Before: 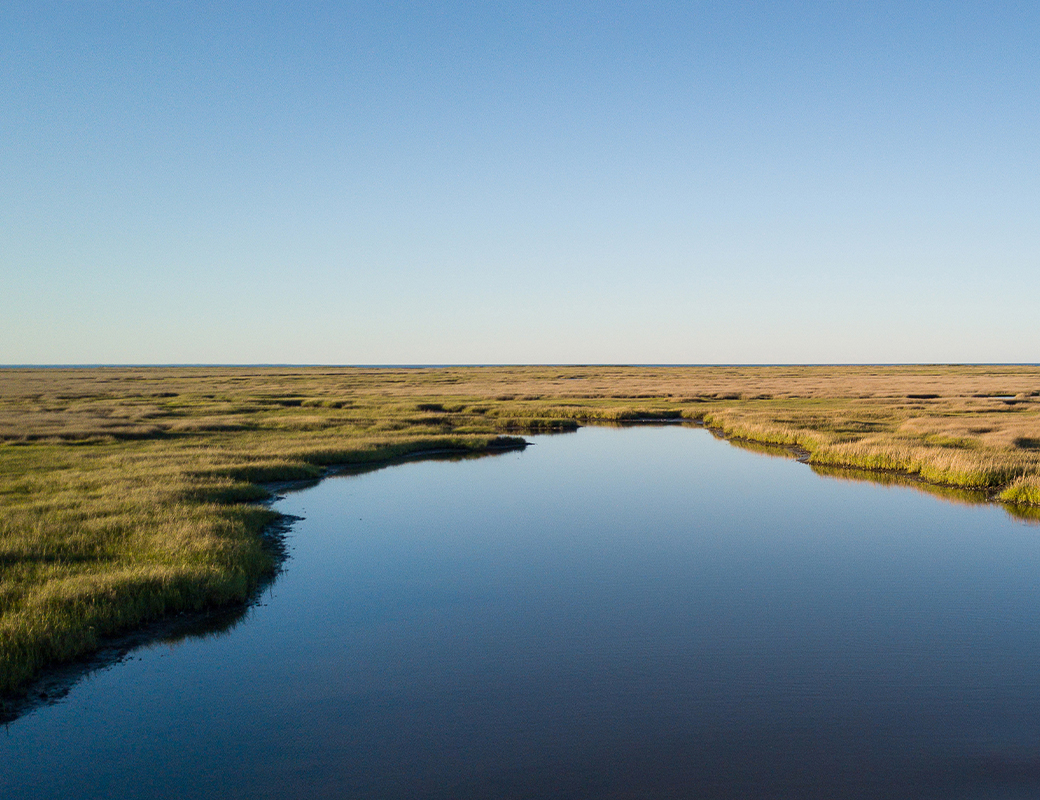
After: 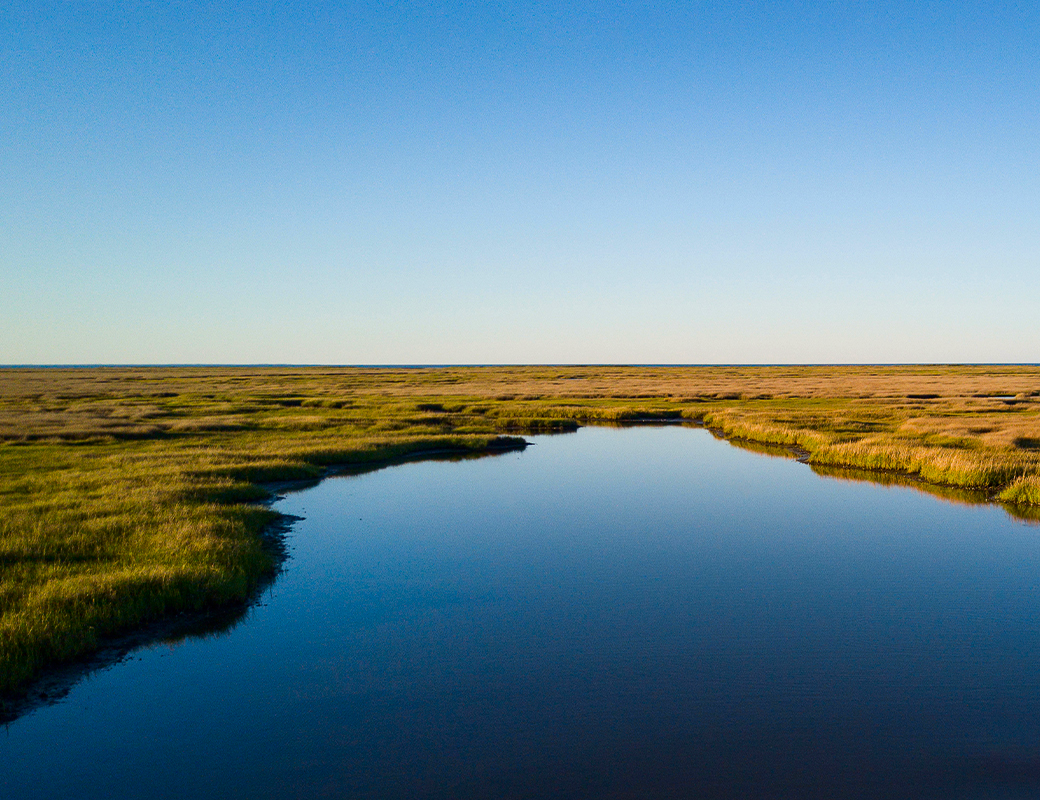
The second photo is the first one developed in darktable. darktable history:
haze removal: on, module defaults
vibrance: vibrance 95.34%
contrast brightness saturation: contrast 0.13, brightness -0.05, saturation 0.16
